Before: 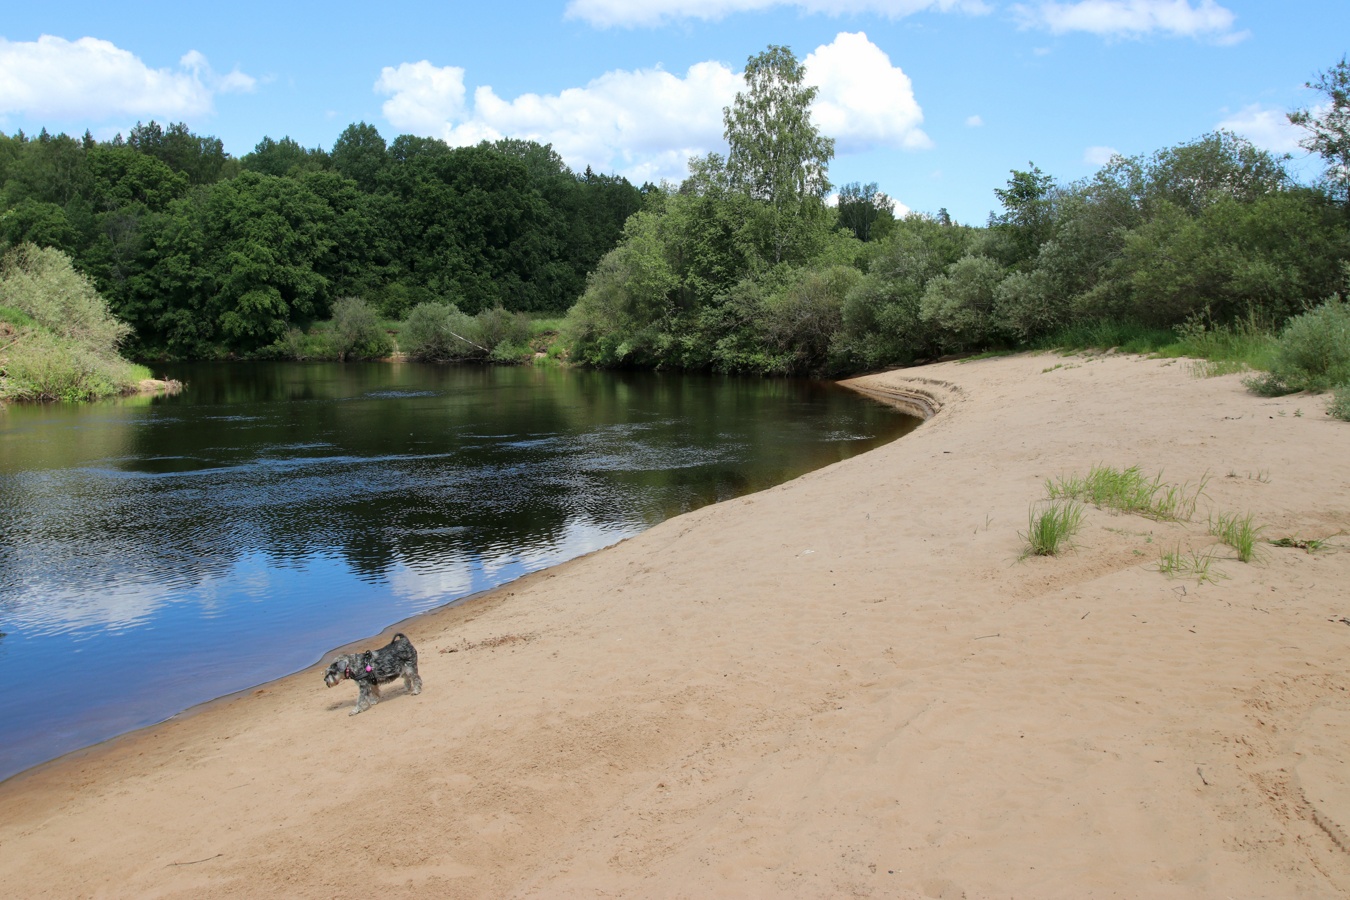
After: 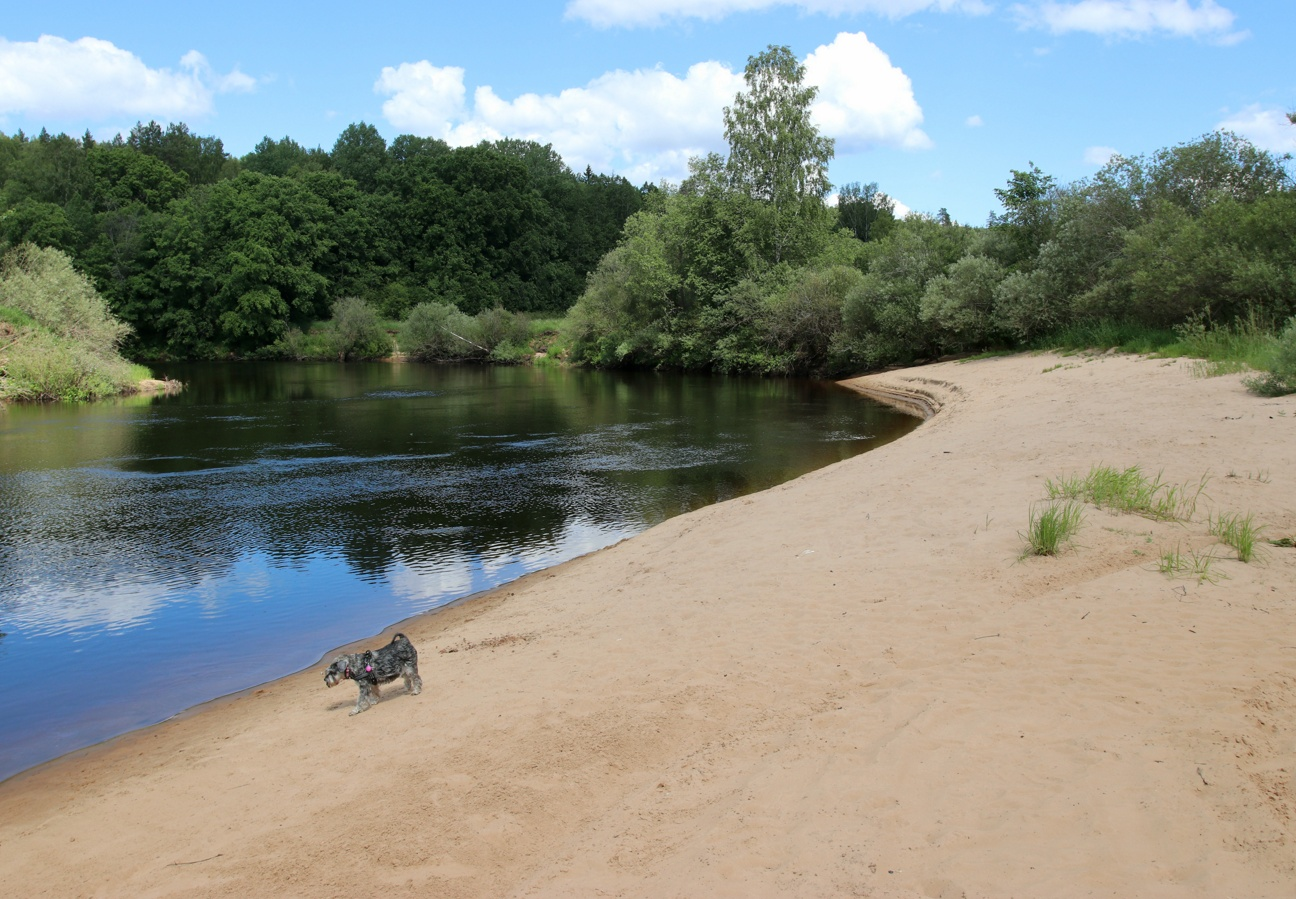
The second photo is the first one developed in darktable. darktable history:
crop: right 3.934%, bottom 0.031%
